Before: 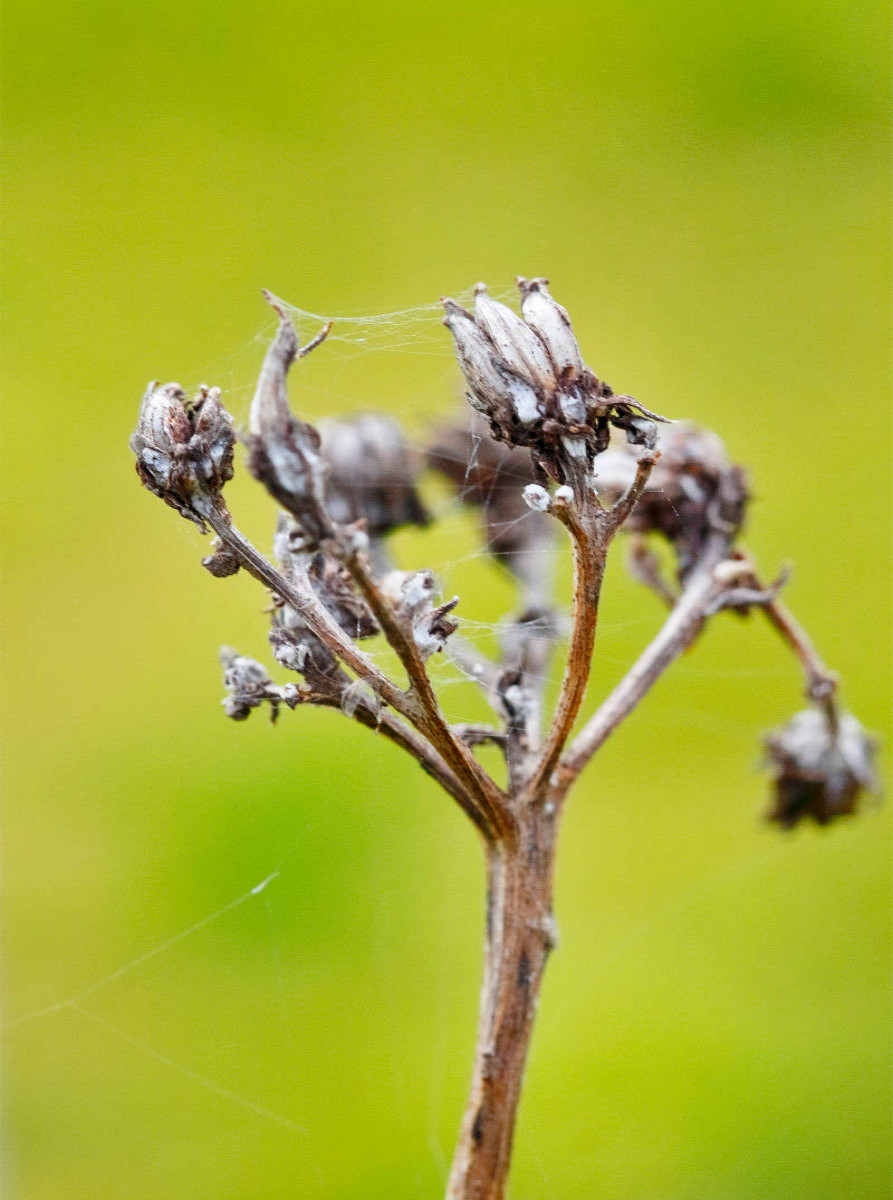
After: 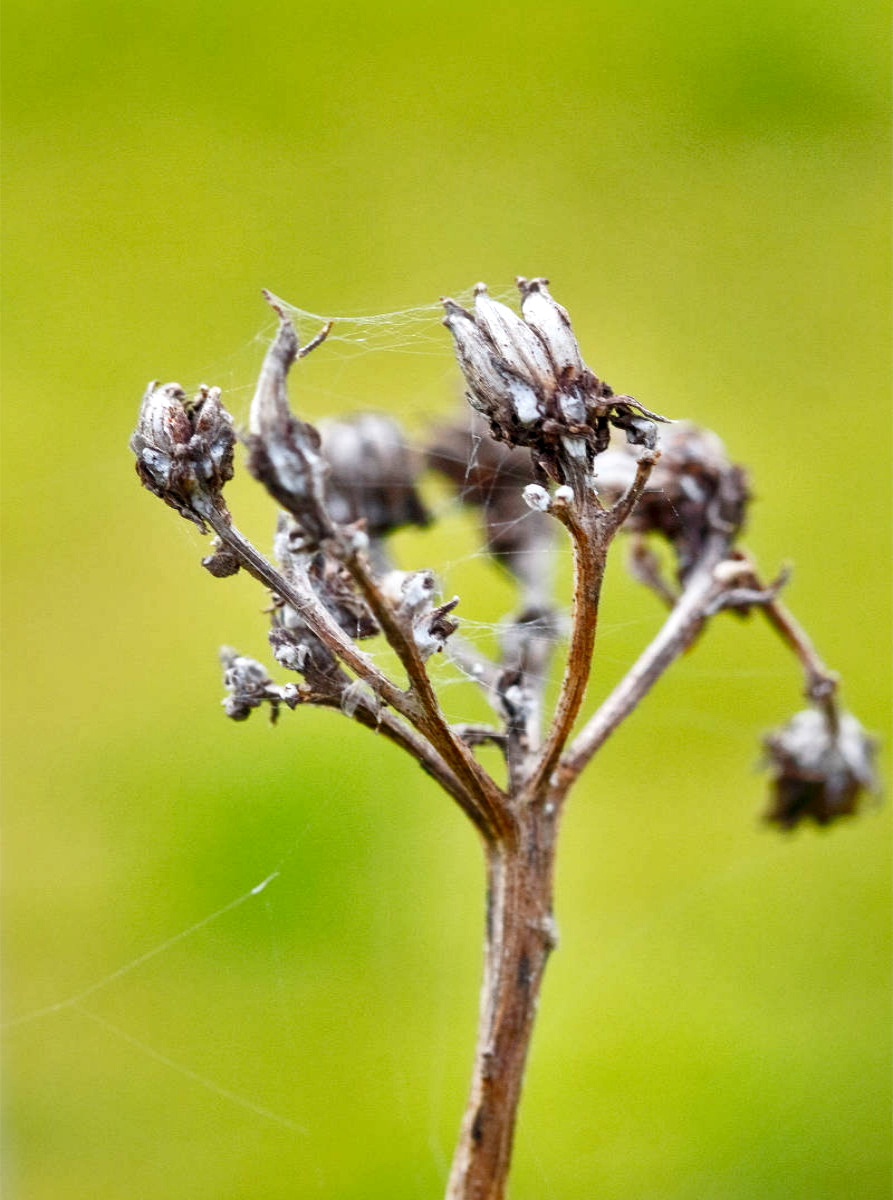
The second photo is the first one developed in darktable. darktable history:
local contrast: mode bilateral grid, contrast 21, coarseness 50, detail 150%, midtone range 0.2
